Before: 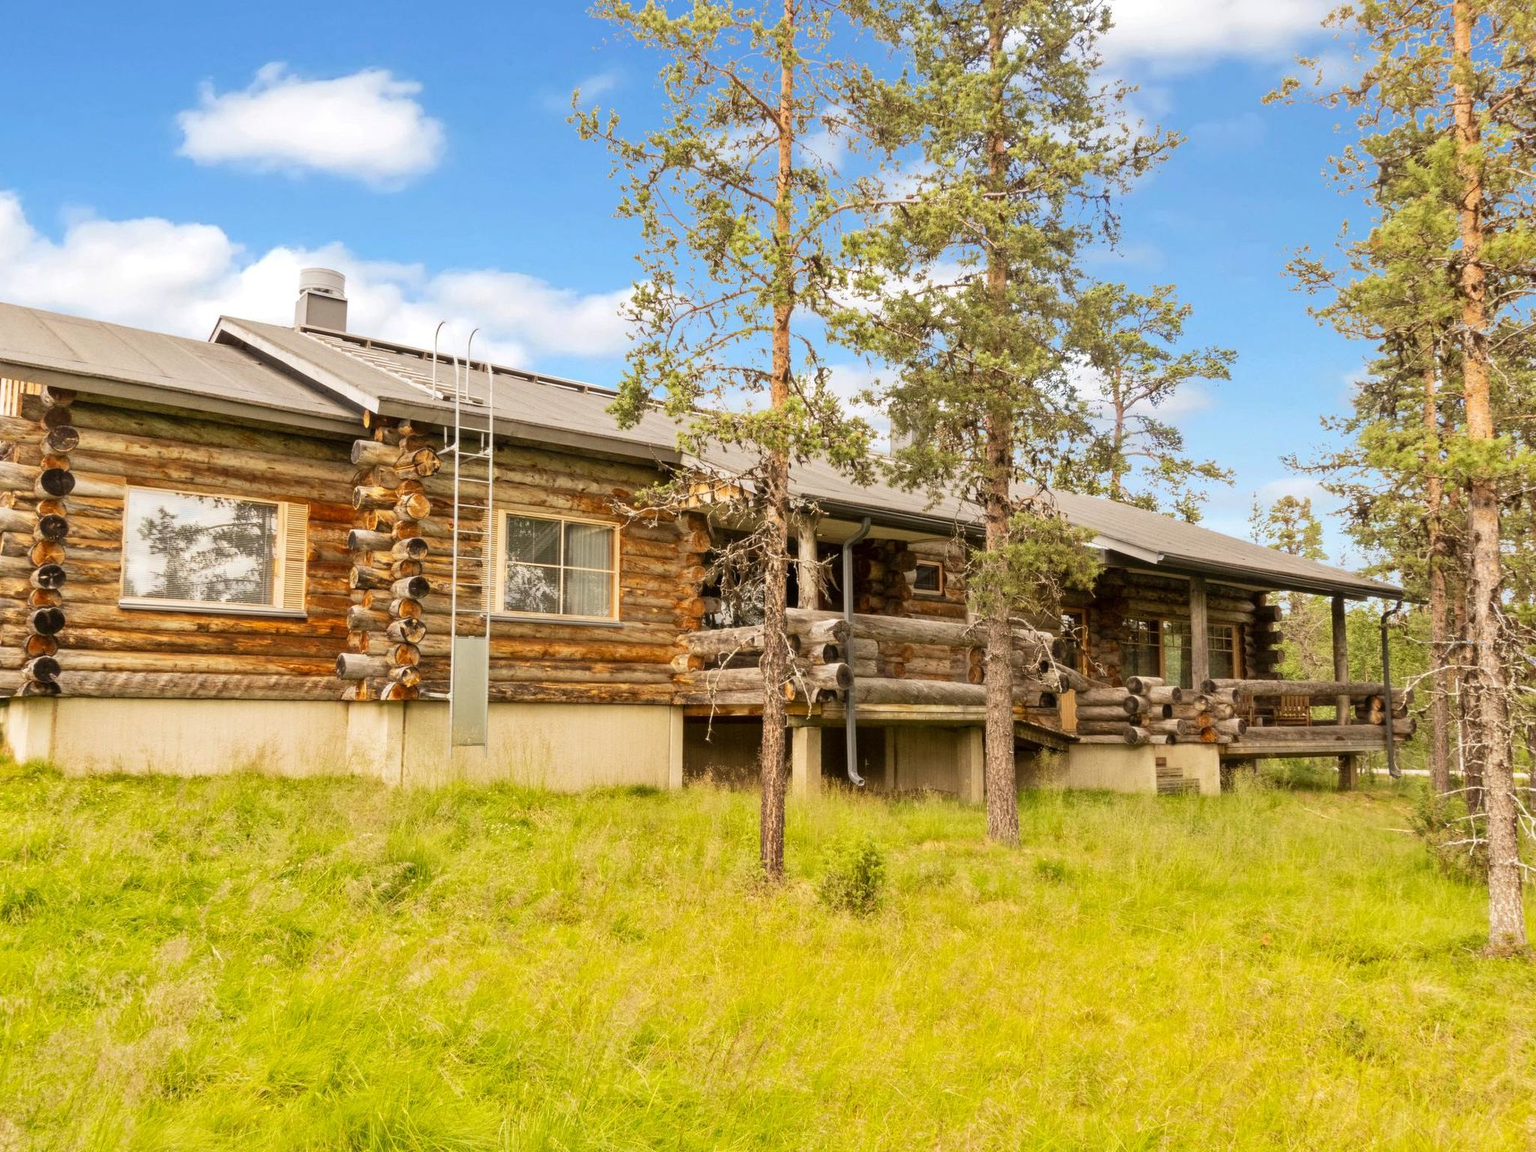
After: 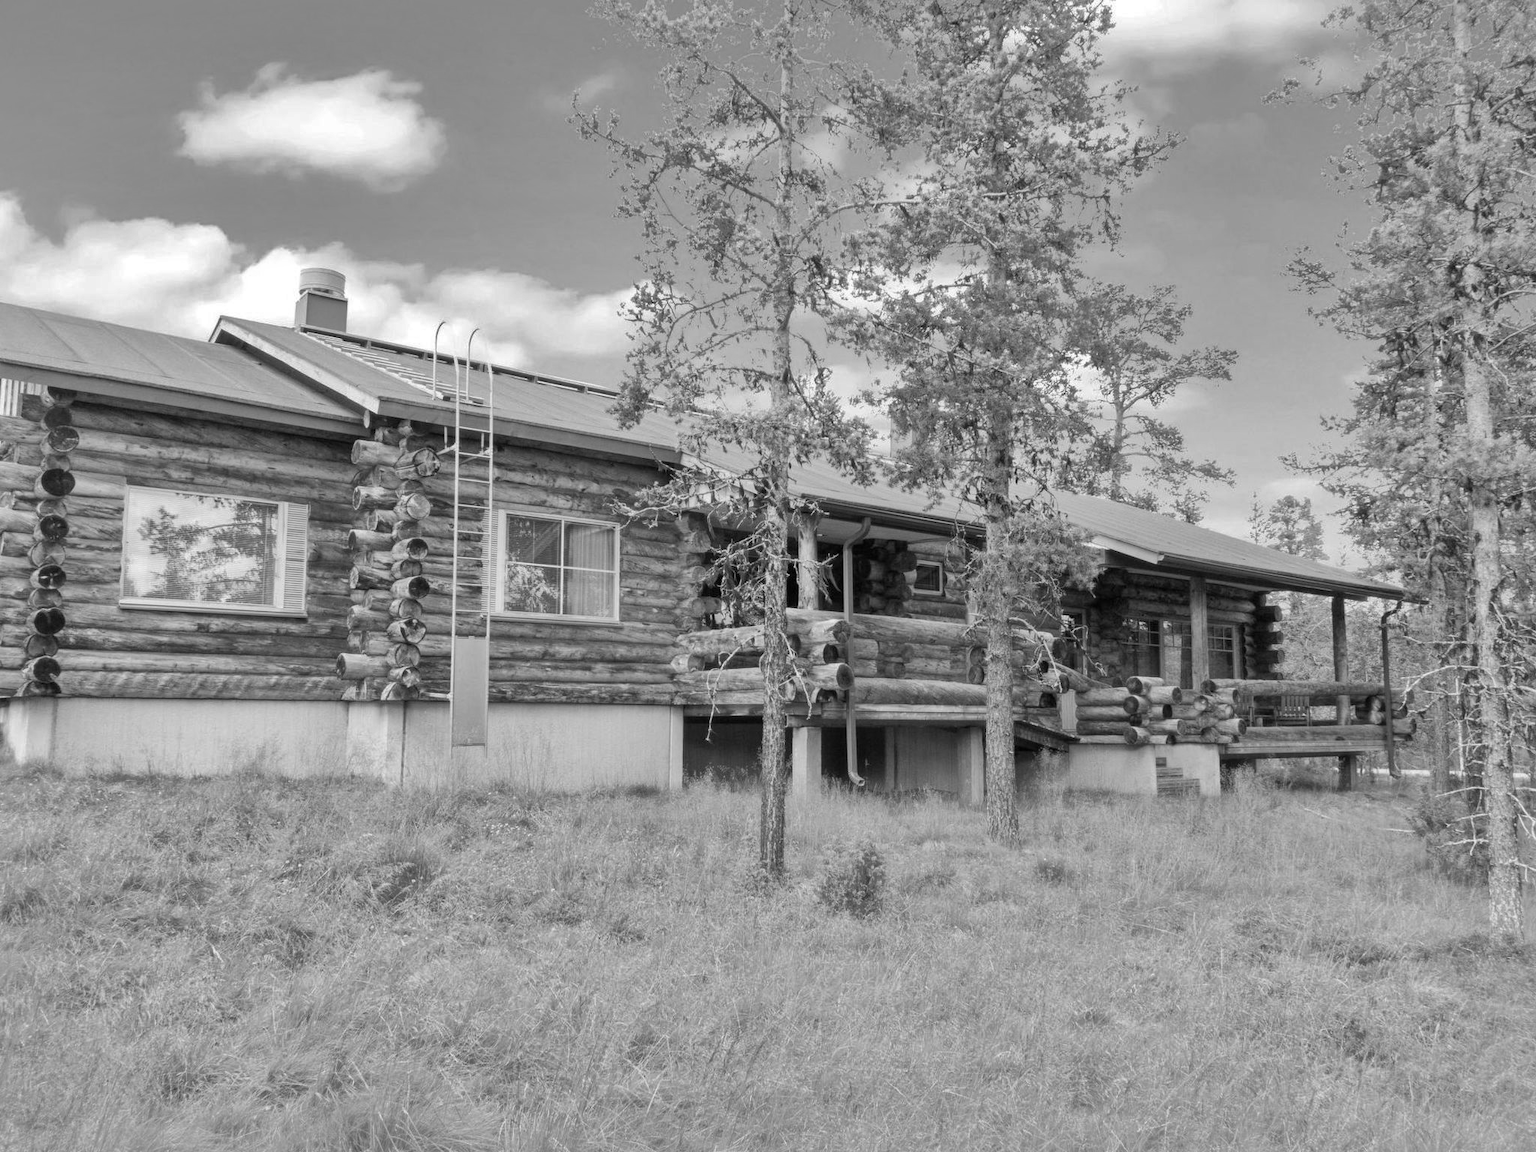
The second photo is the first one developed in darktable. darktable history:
shadows and highlights: shadows 40, highlights -60
monochrome: on, module defaults
velvia: strength 15%
color correction: highlights a* 0.003, highlights b* -0.283
